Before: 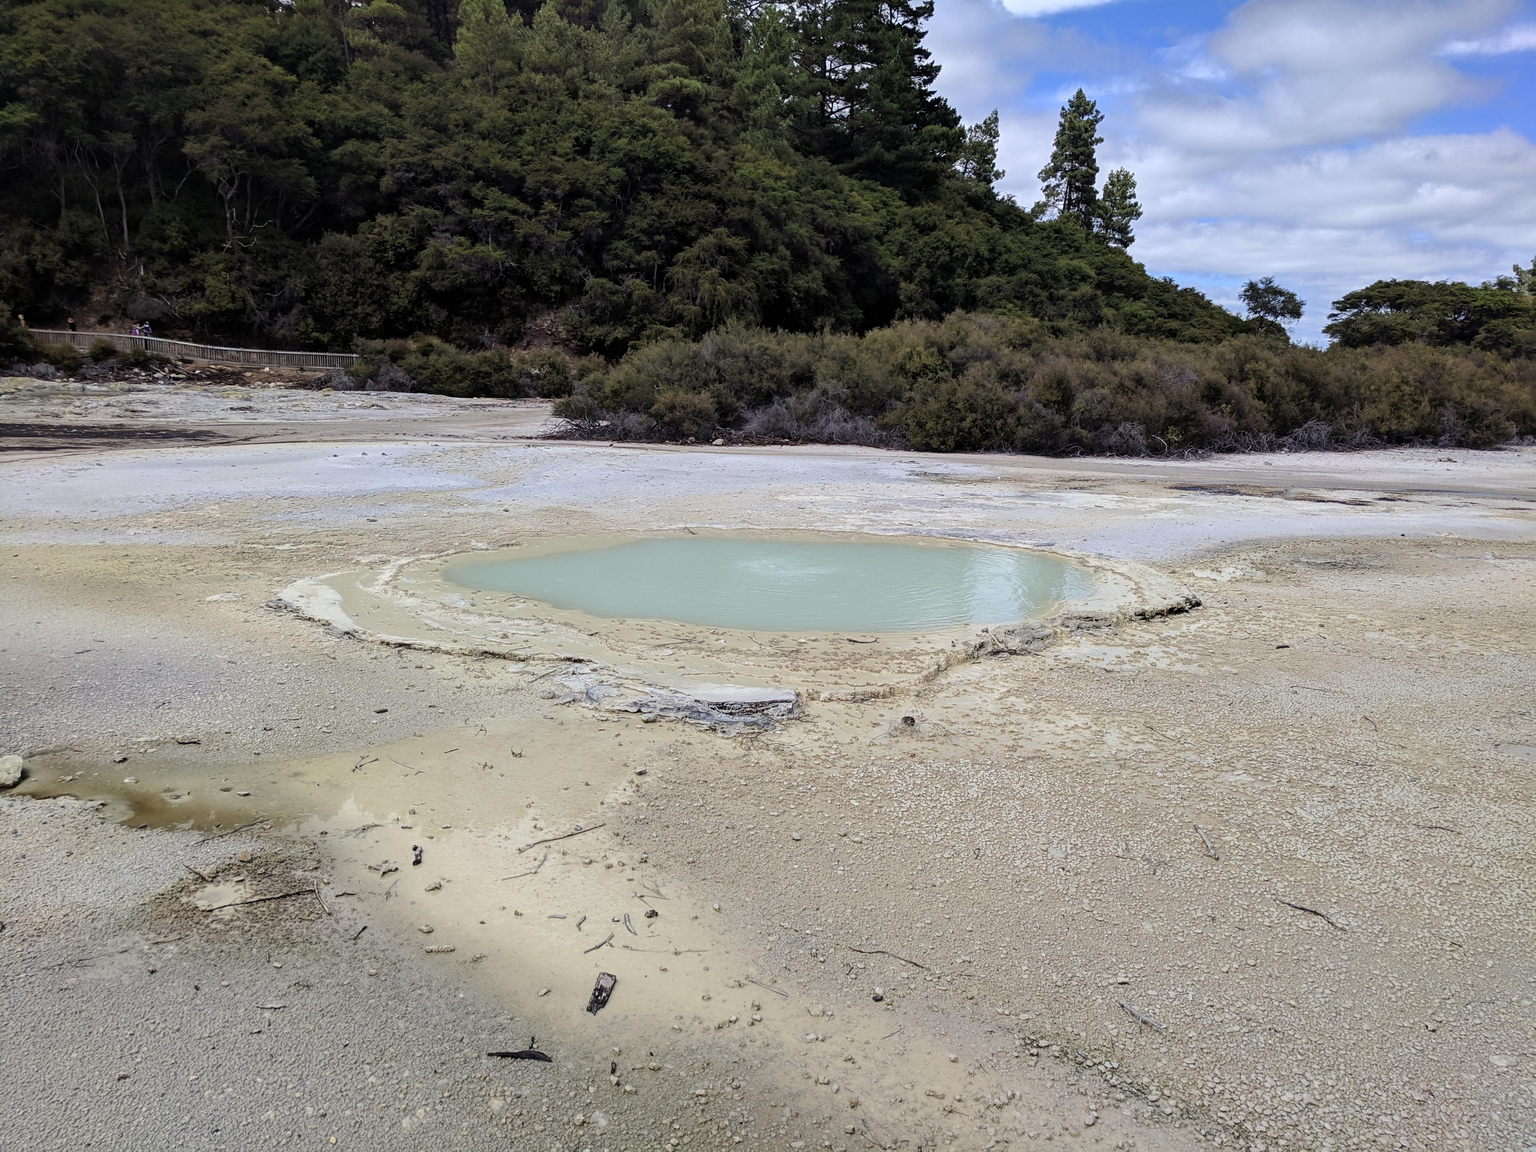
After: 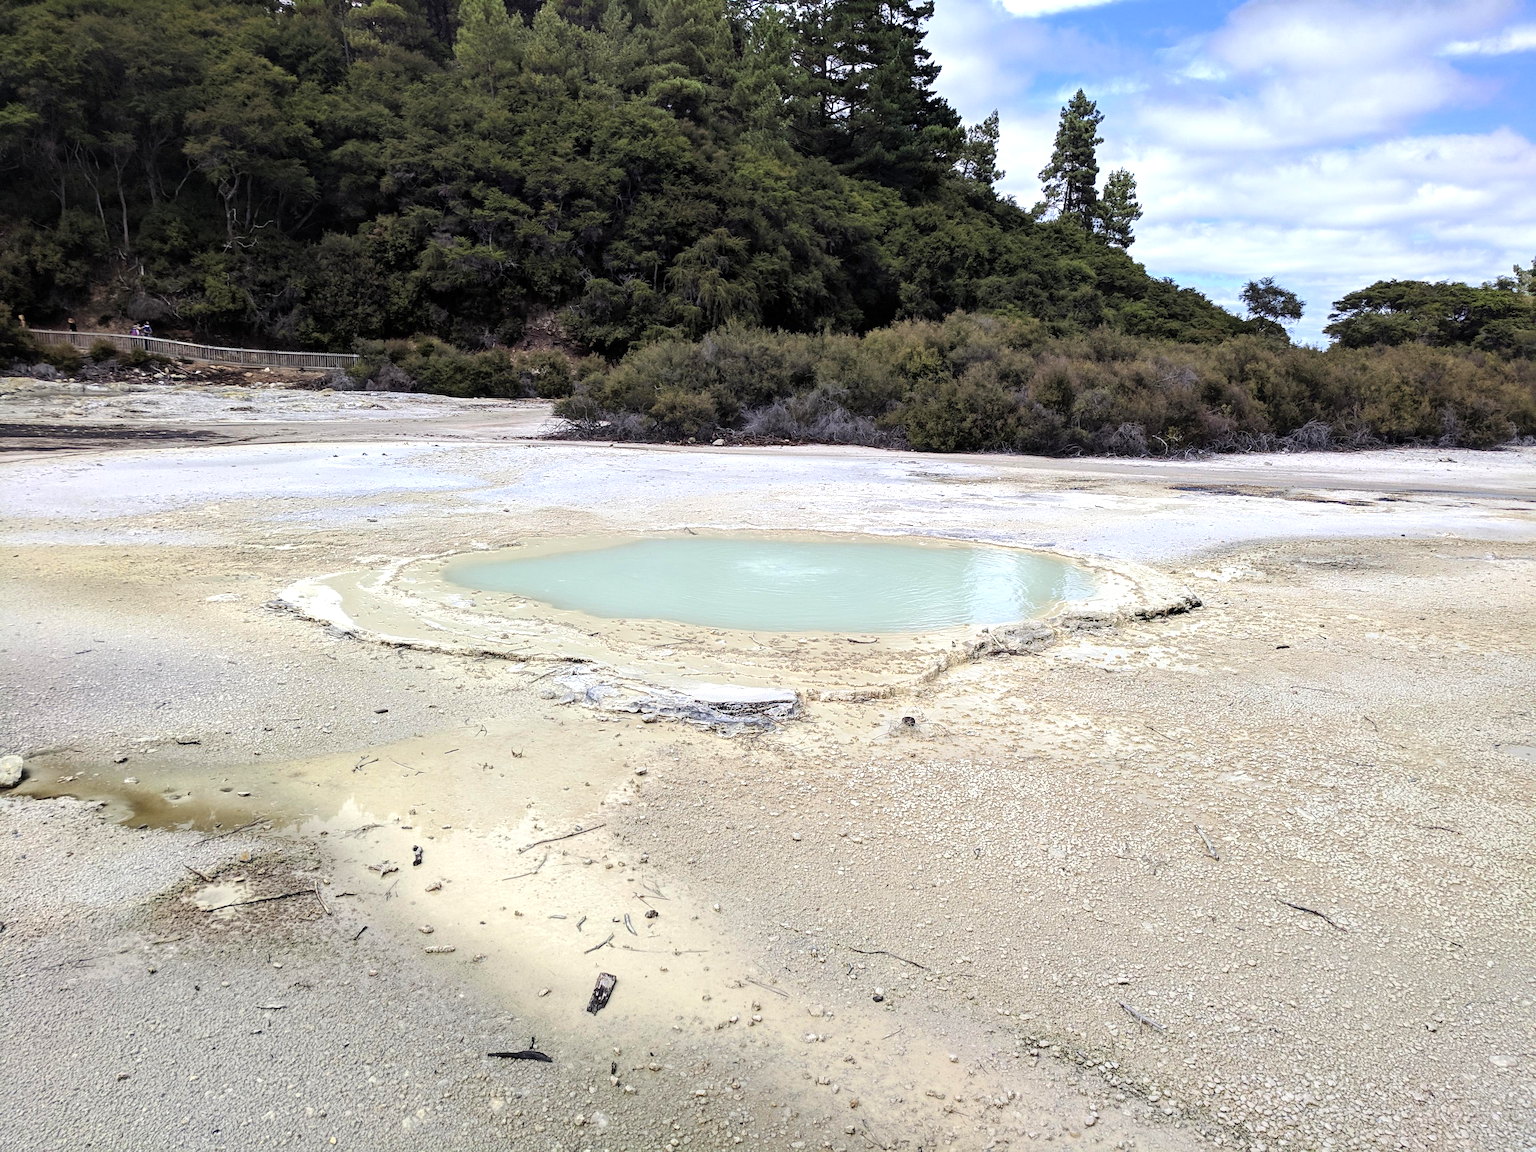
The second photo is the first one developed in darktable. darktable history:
exposure: exposure 0.67 EV, compensate highlight preservation false
